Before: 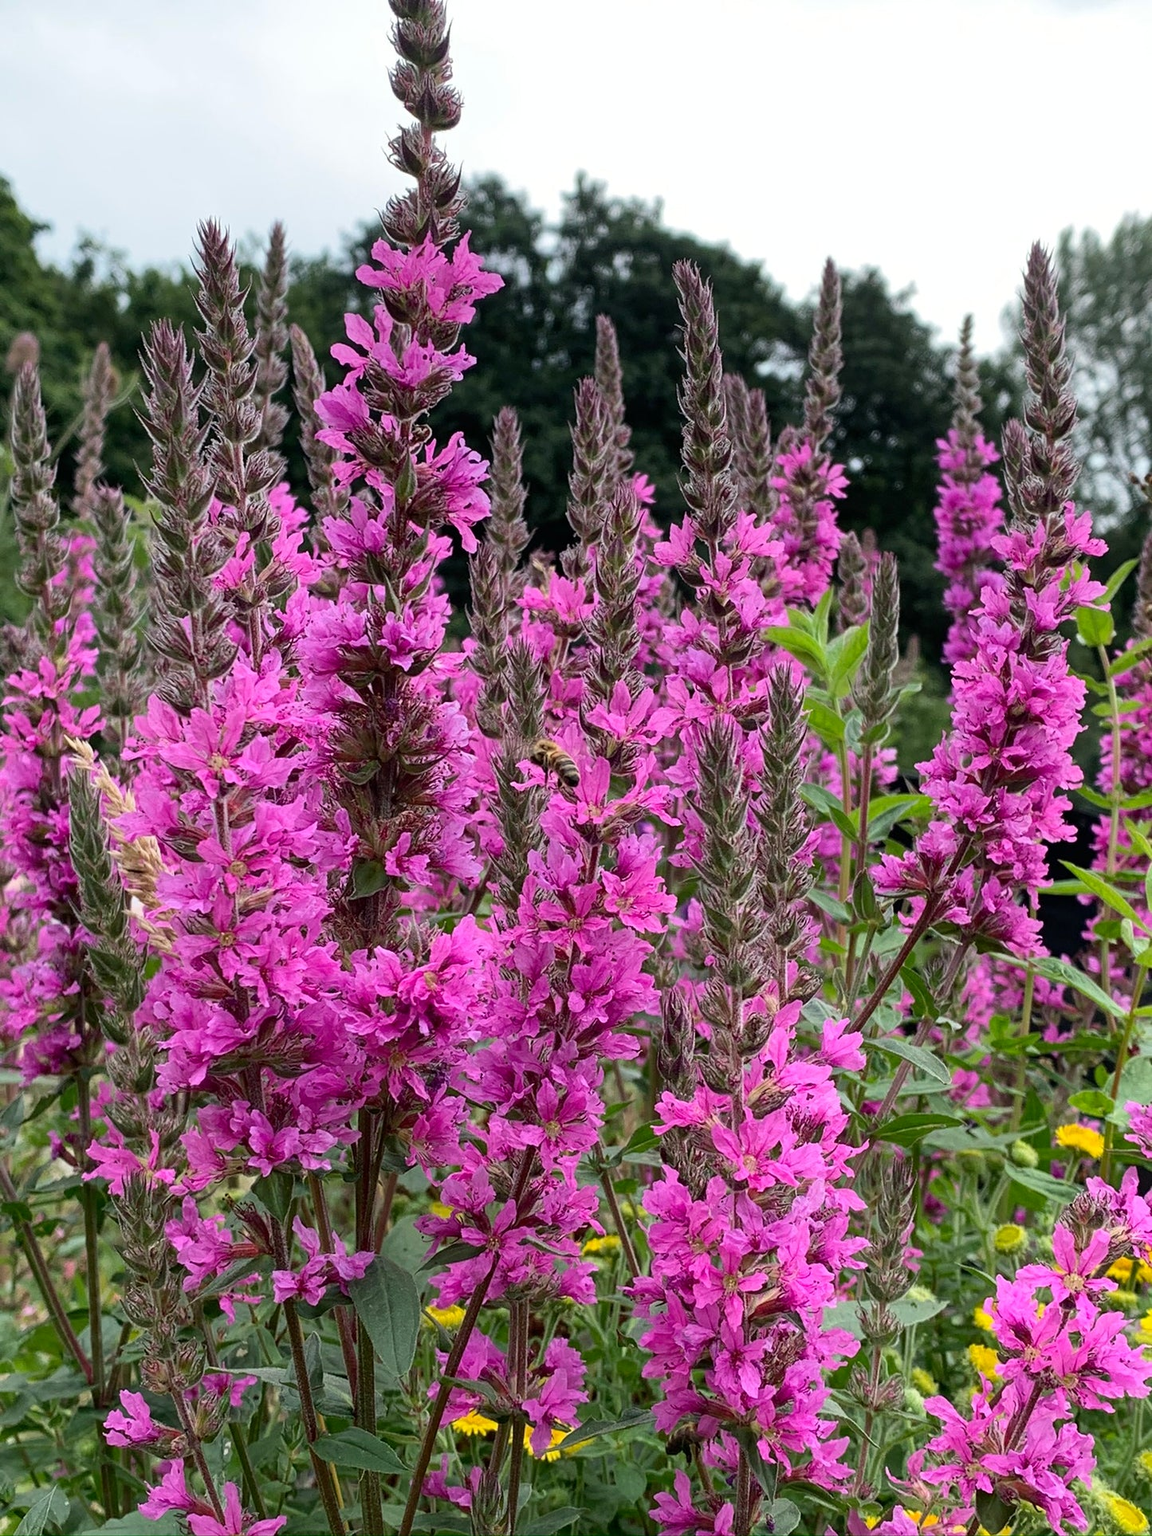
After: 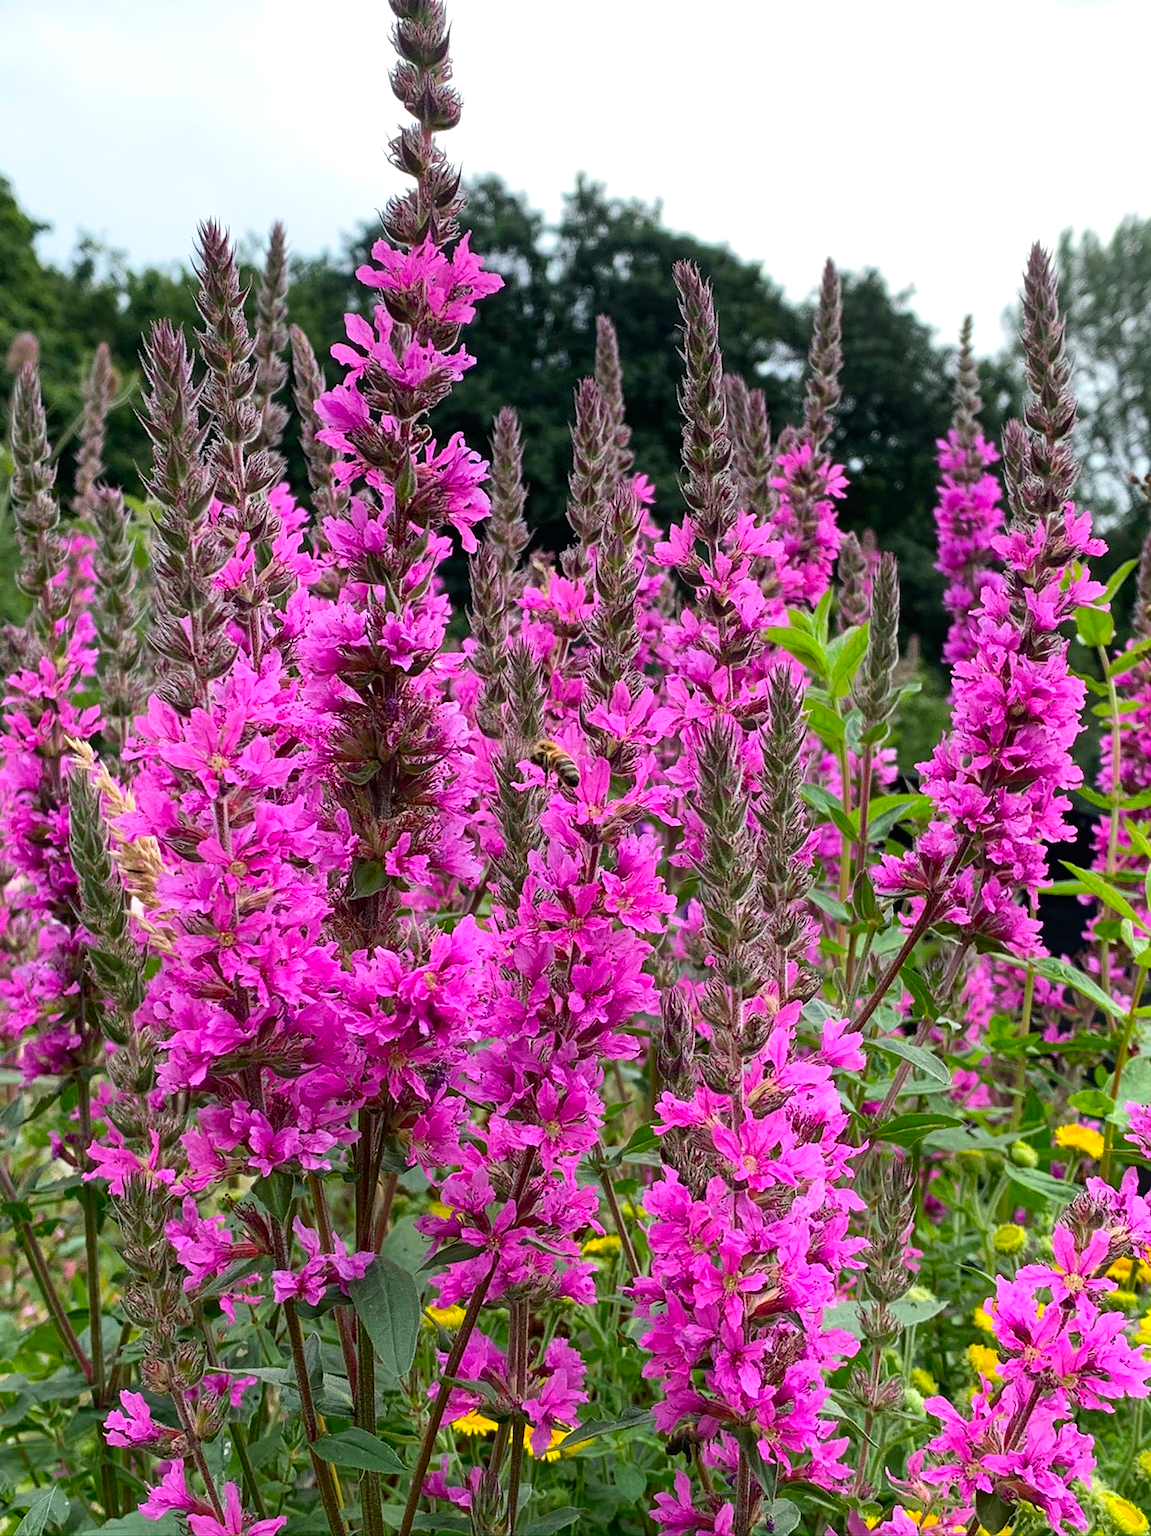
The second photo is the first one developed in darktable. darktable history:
exposure: exposure 0.197 EV, compensate highlight preservation false
color balance: output saturation 120%
